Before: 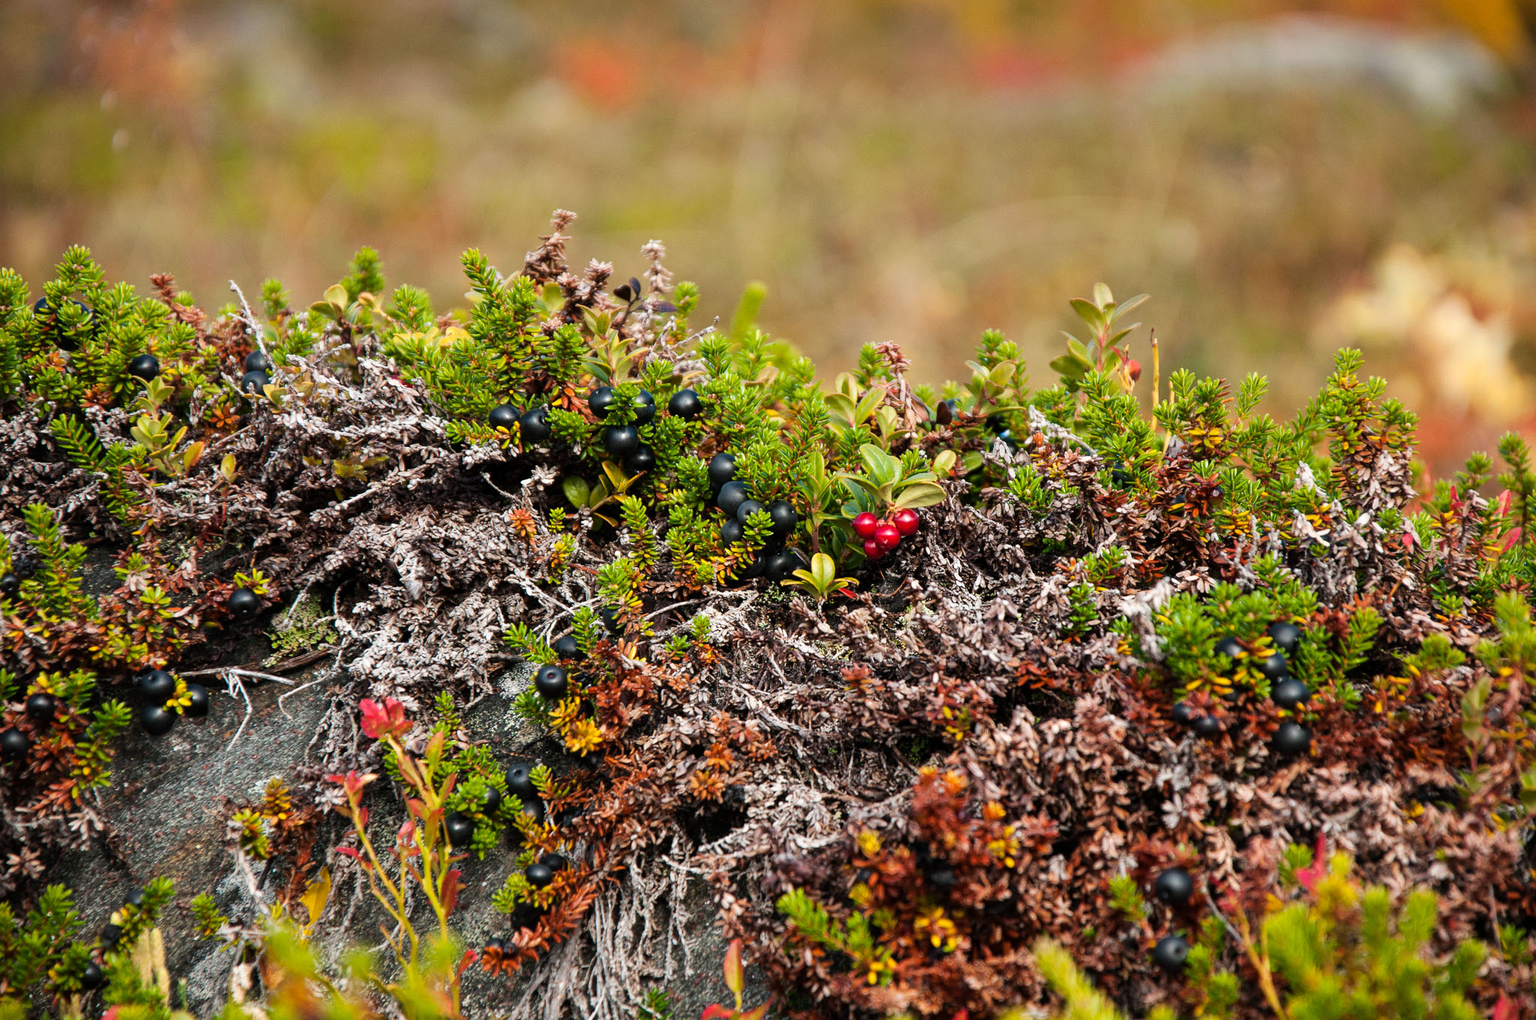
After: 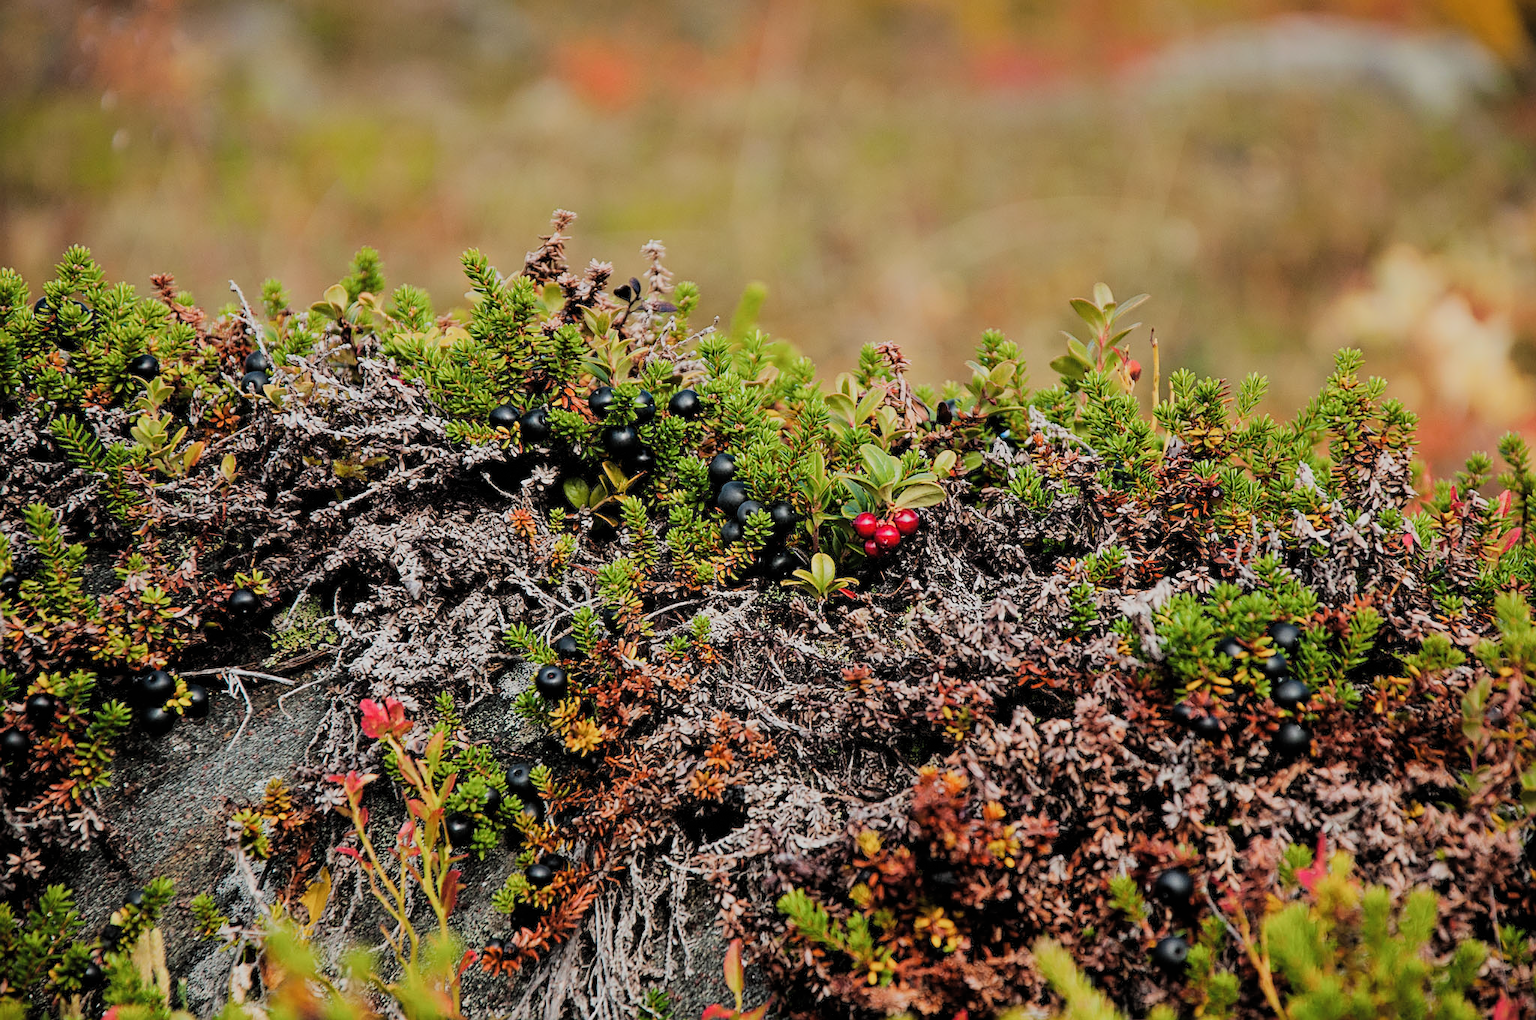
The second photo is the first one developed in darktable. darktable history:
filmic rgb: black relative exposure -6.91 EV, white relative exposure 5.6 EV, hardness 2.86, add noise in highlights 0, preserve chrominance luminance Y, color science v3 (2019), use custom middle-gray values true, contrast in highlights soft
sharpen: on, module defaults
